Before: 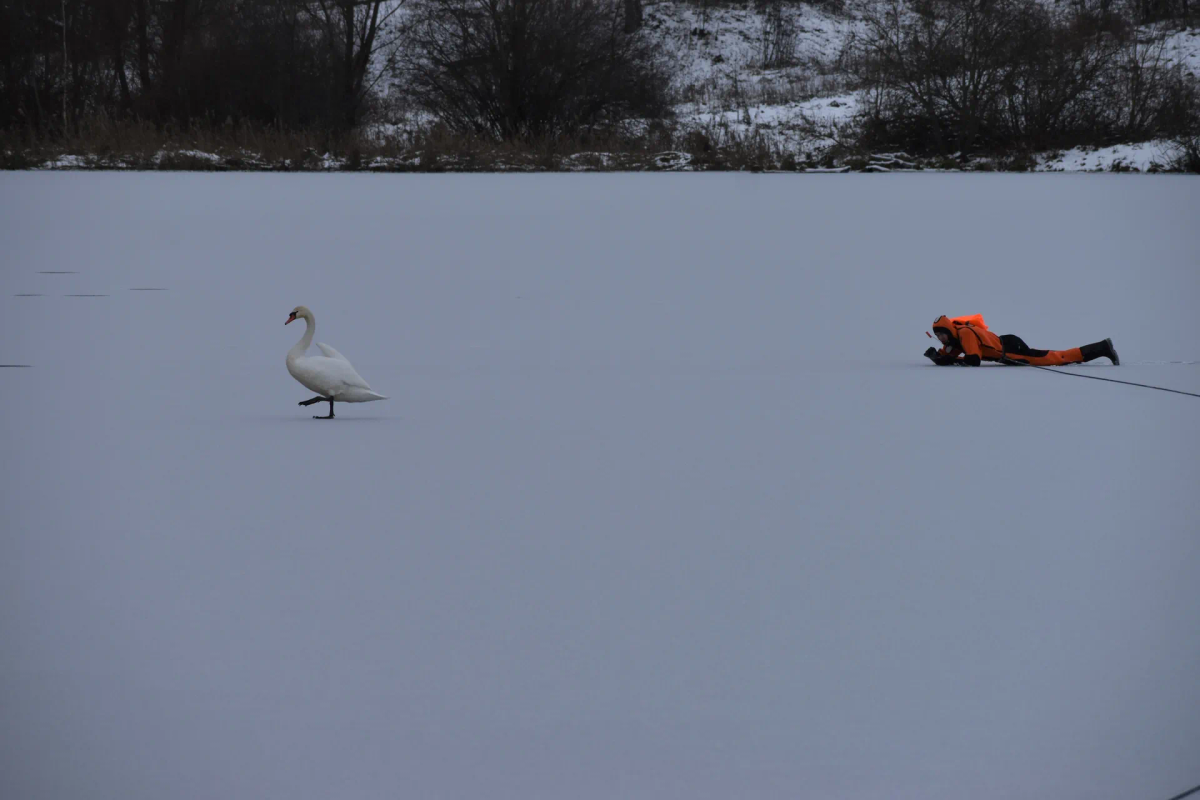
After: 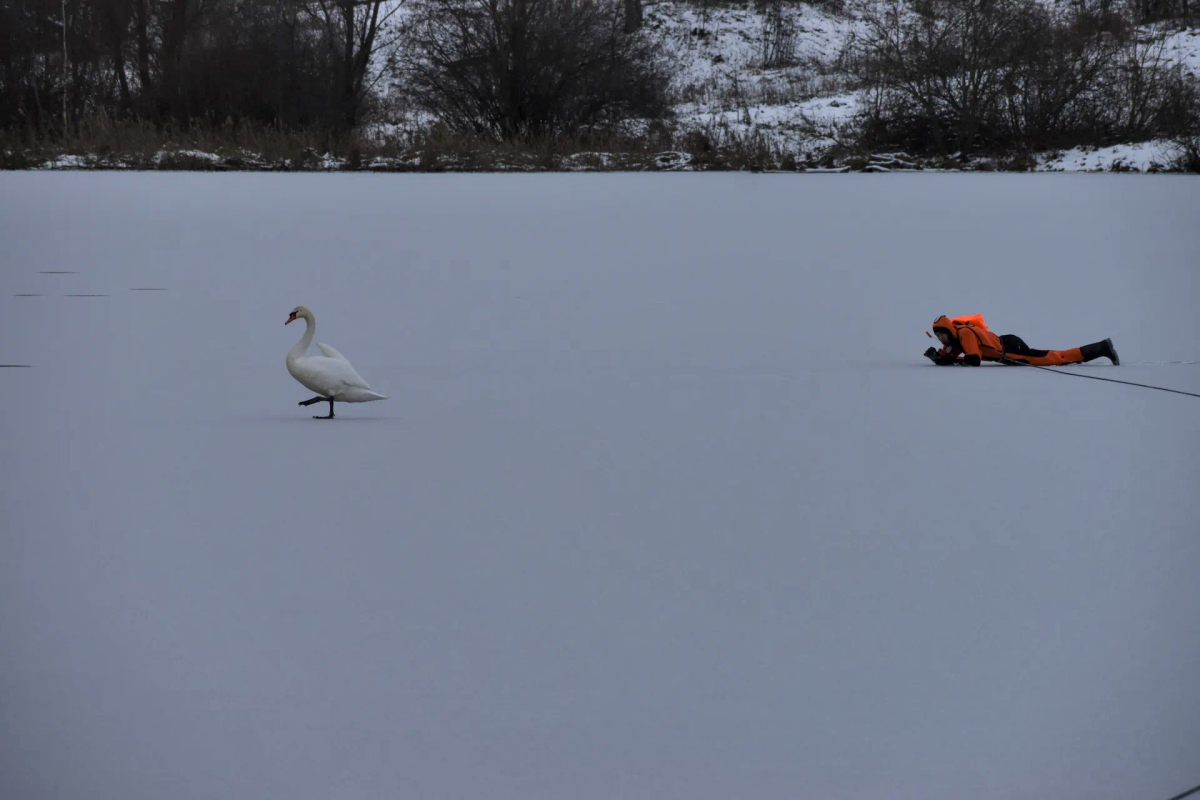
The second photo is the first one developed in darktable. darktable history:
shadows and highlights: white point adjustment 0.1, highlights -70, soften with gaussian
local contrast: highlights 100%, shadows 100%, detail 120%, midtone range 0.2
